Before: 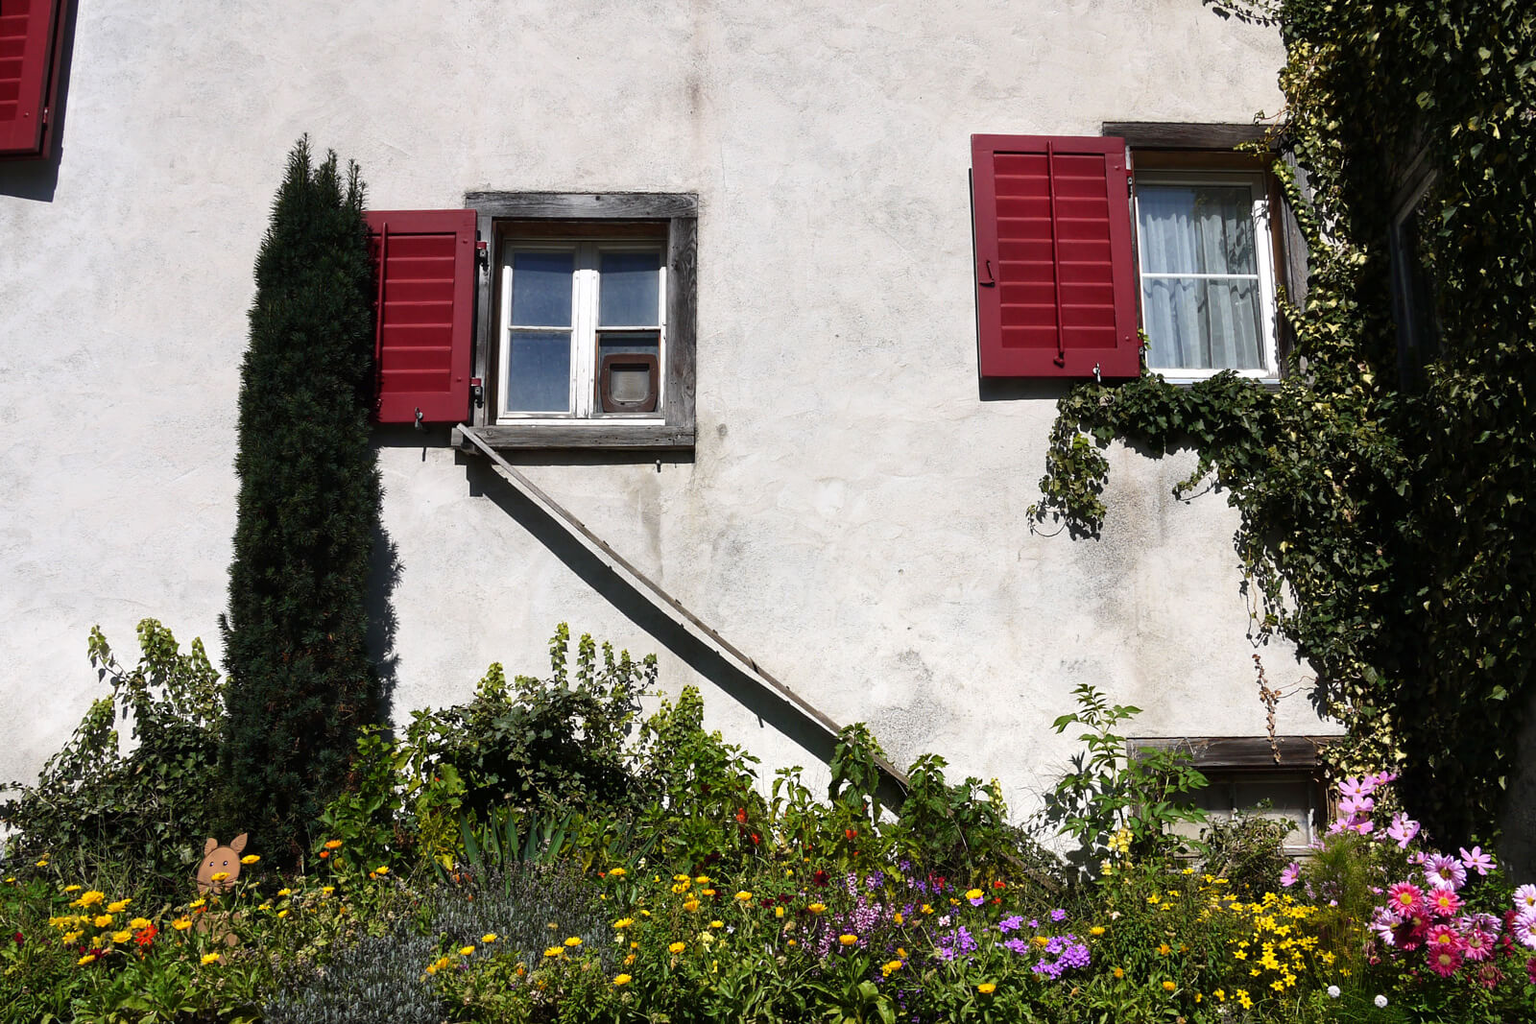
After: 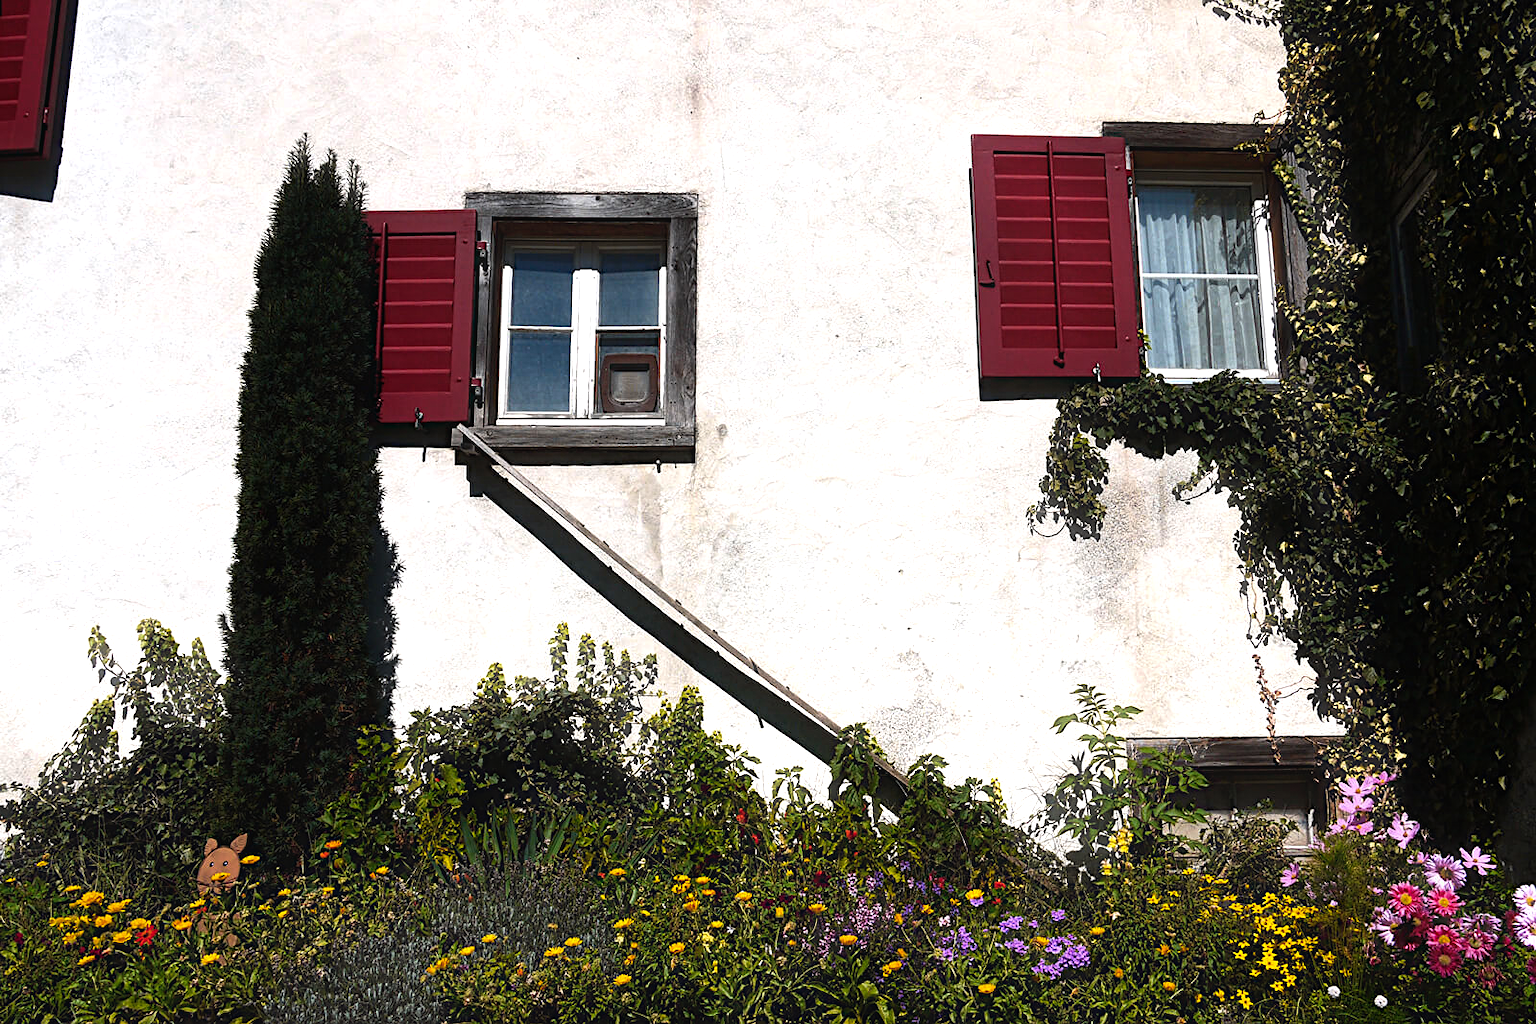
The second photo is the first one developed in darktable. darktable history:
contrast equalizer "soft": y [[0.439, 0.44, 0.442, 0.457, 0.493, 0.498], [0.5 ×6], [0.5 ×6], [0 ×6], [0 ×6]]
diffuse or sharpen "_builtin_sharpen demosaicing | AA filter": edge sensitivity 1, 1st order anisotropy 100%, 2nd order anisotropy 100%, 3rd order anisotropy 100%, 4th order anisotropy 100%, 1st order speed -25%, 2nd order speed -25%, 3rd order speed -25%, 4th order speed -25%
diffuse or sharpen "diffusion": radius span 77, 1st order speed 50%, 2nd order speed 50%, 3rd order speed 50%, 4th order speed 50% | blend: blend mode normal, opacity 25%; mask: uniform (no mask)
haze removal: strength -0.1, adaptive false
rgb primaries "nice": tint hue -2.48°, red hue -0.024, green purity 1.08, blue hue -0.112, blue purity 1.17
color balance rgb: perceptual brilliance grading › highlights 14.29%, perceptual brilliance grading › mid-tones -5.92%, perceptual brilliance grading › shadows -26.83%, global vibrance 31.18%
